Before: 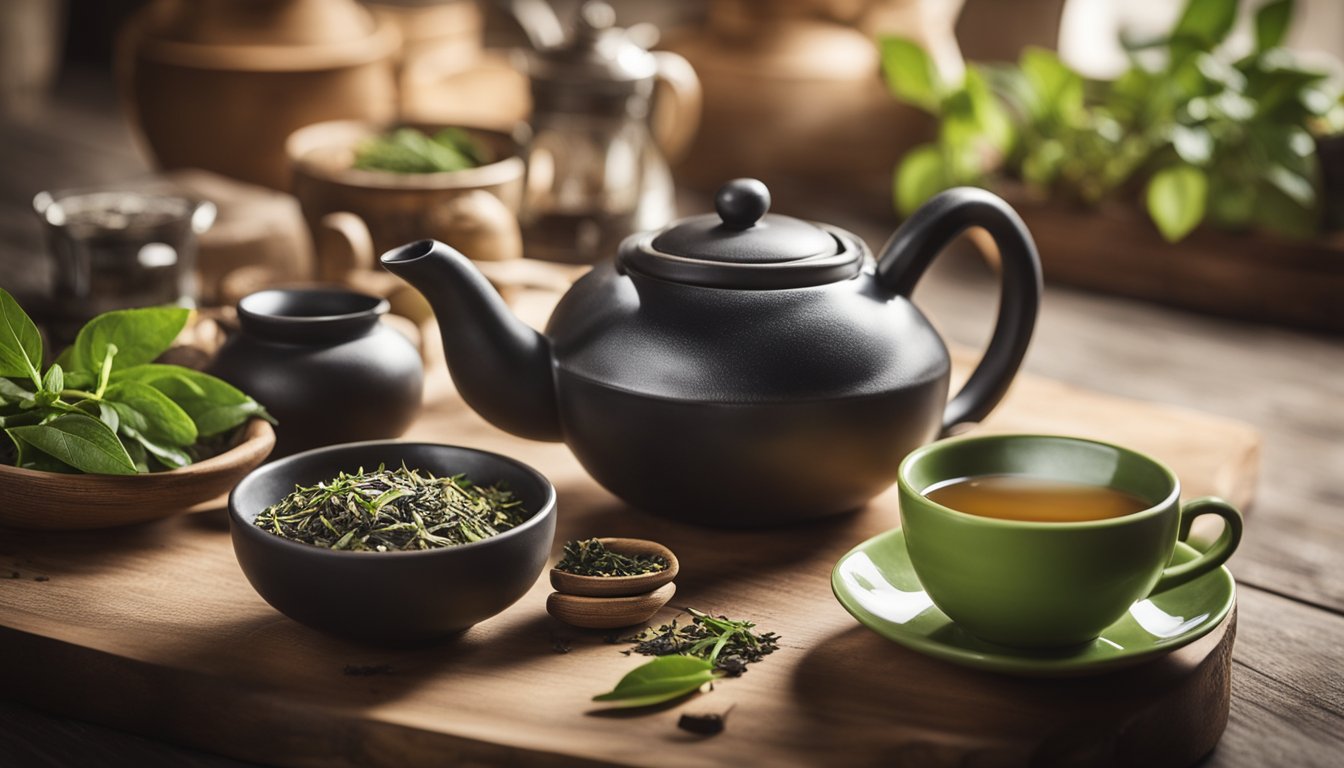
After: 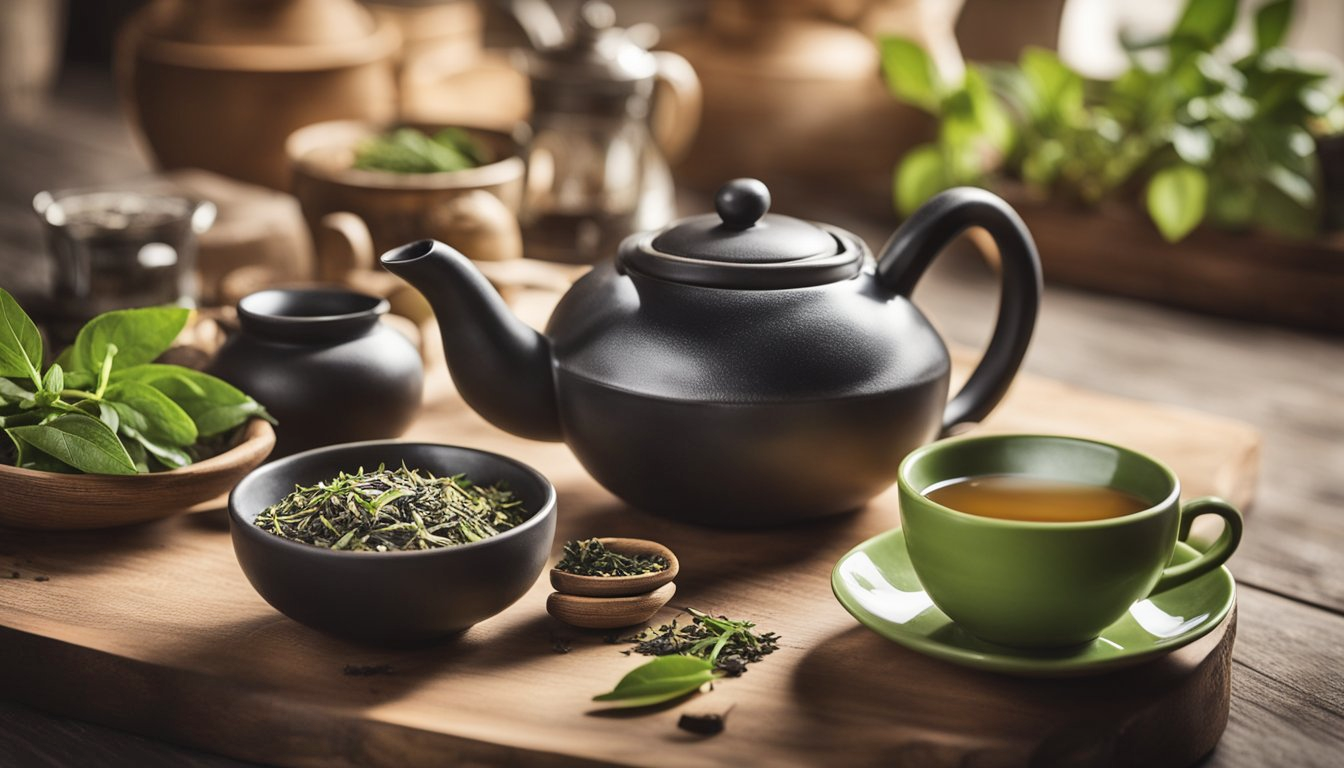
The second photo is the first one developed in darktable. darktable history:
shadows and highlights: shadows 58.1, soften with gaussian
